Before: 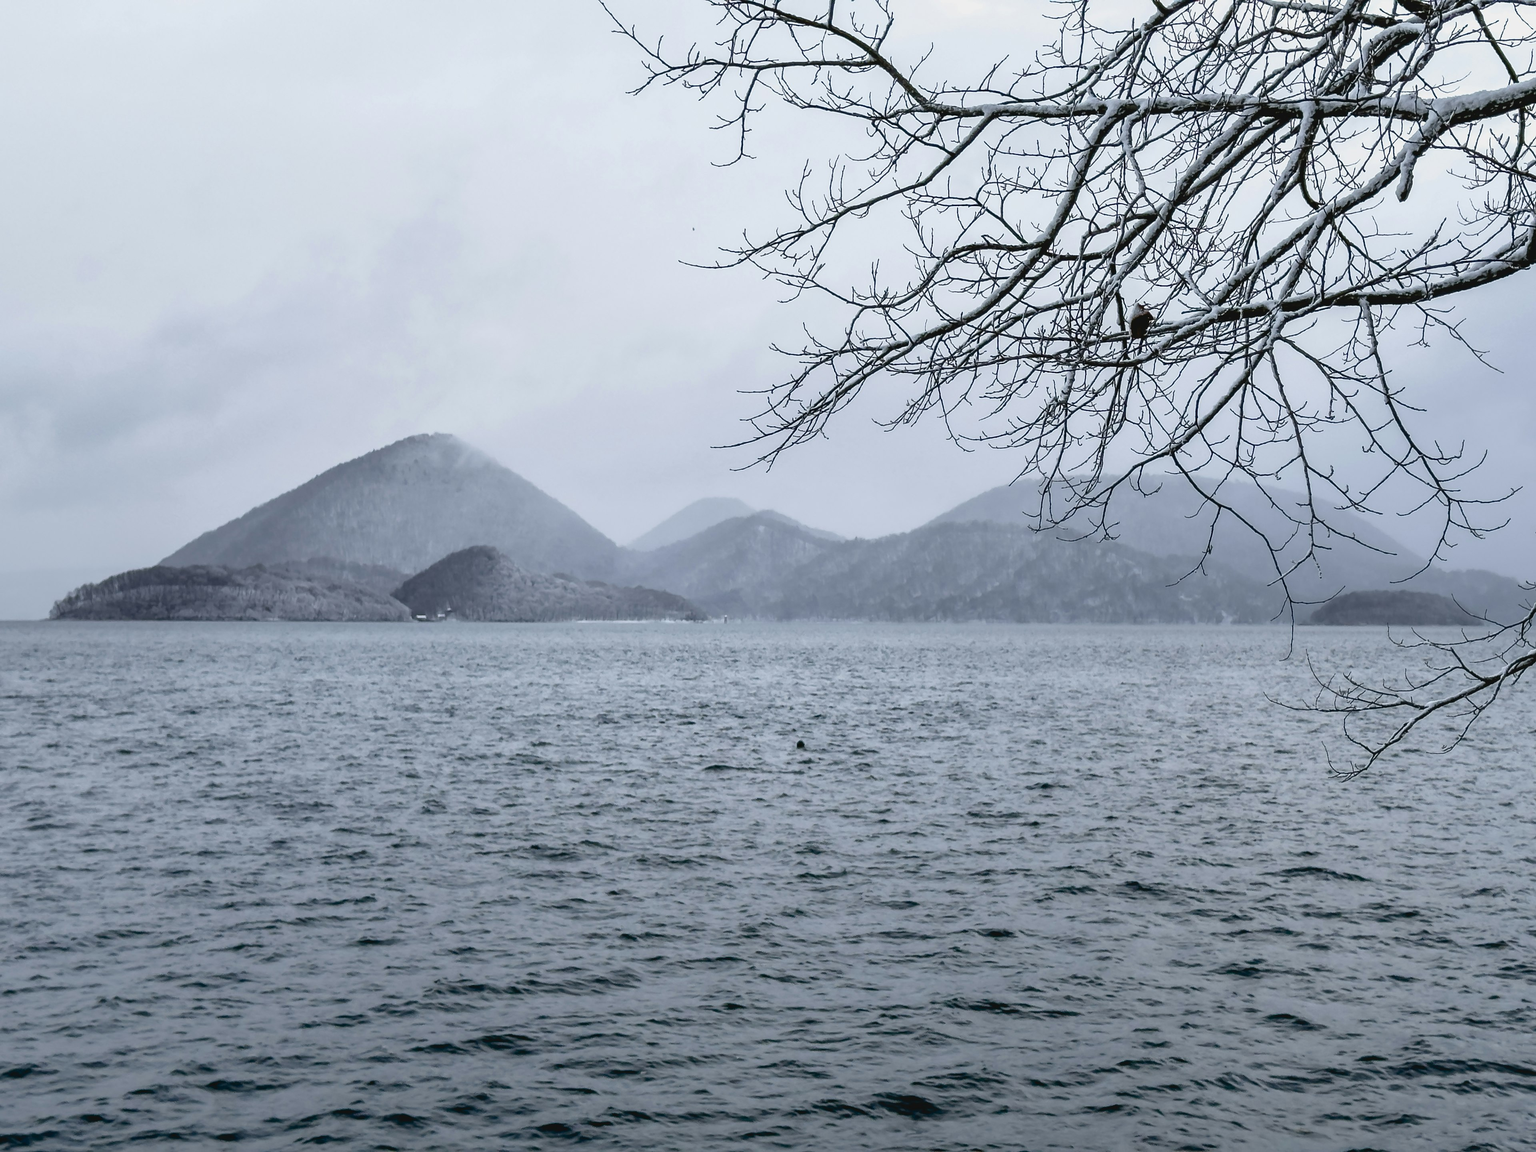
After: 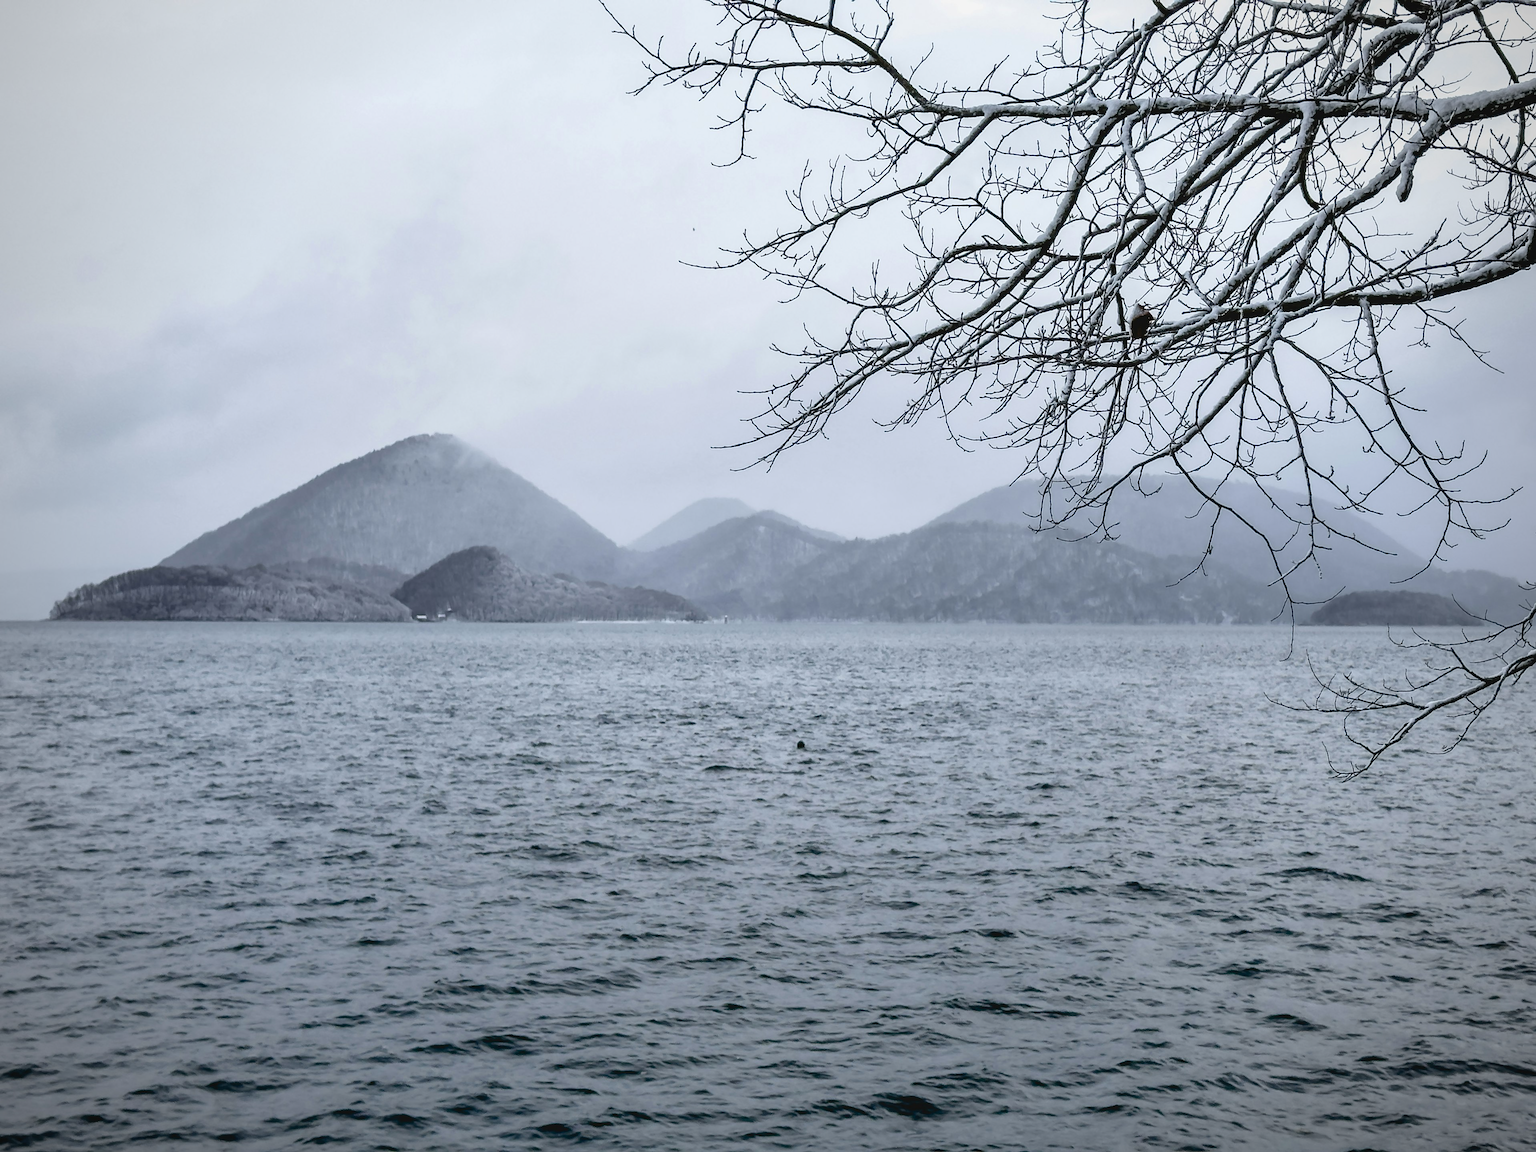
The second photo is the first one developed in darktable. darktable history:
exposure: exposure 0.081 EV, compensate highlight preservation false
vignetting: fall-off radius 60.92%
